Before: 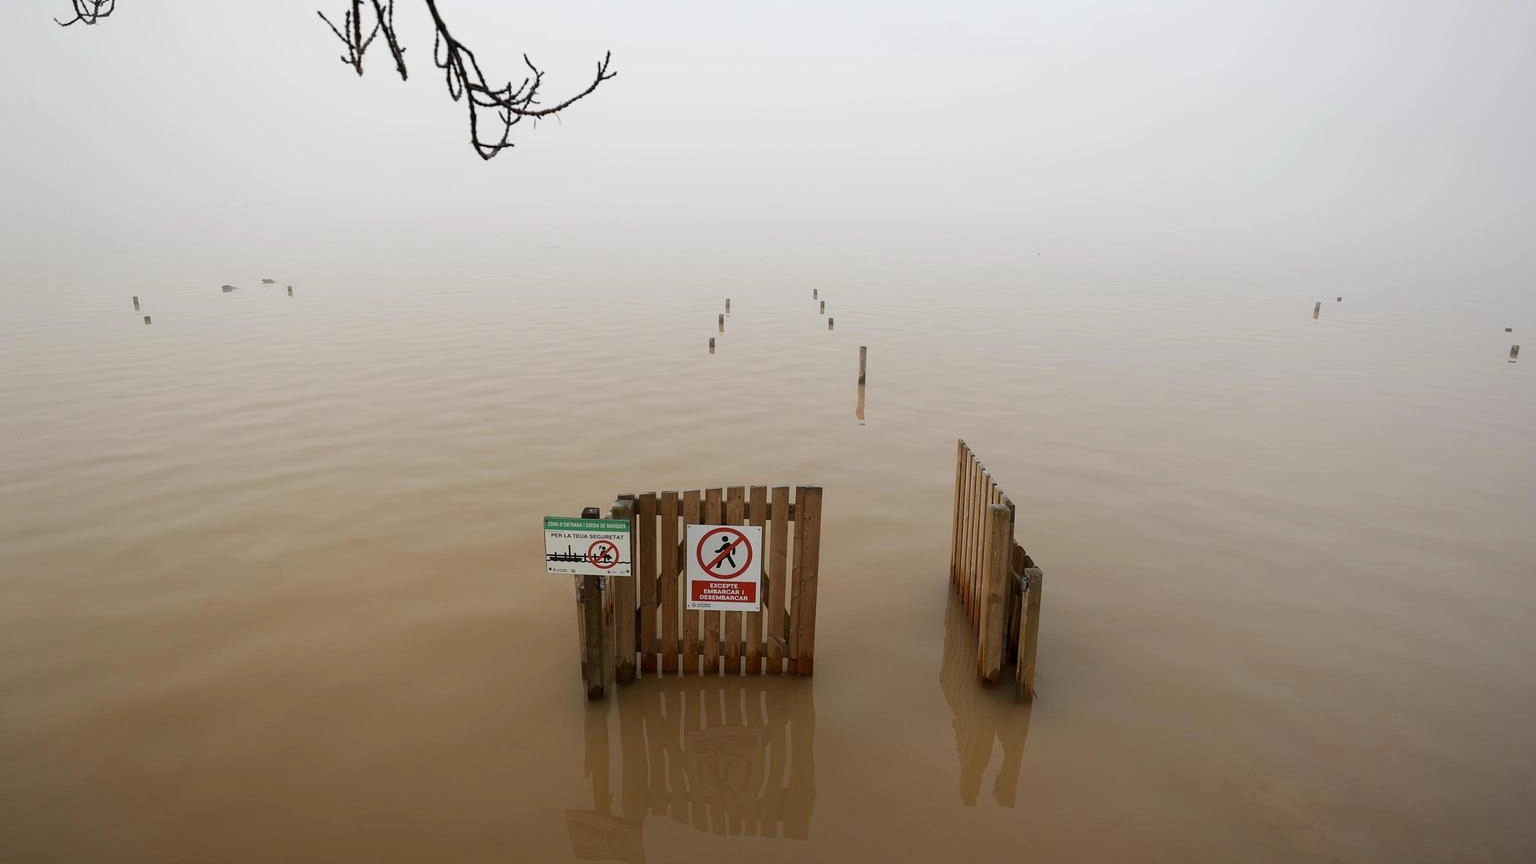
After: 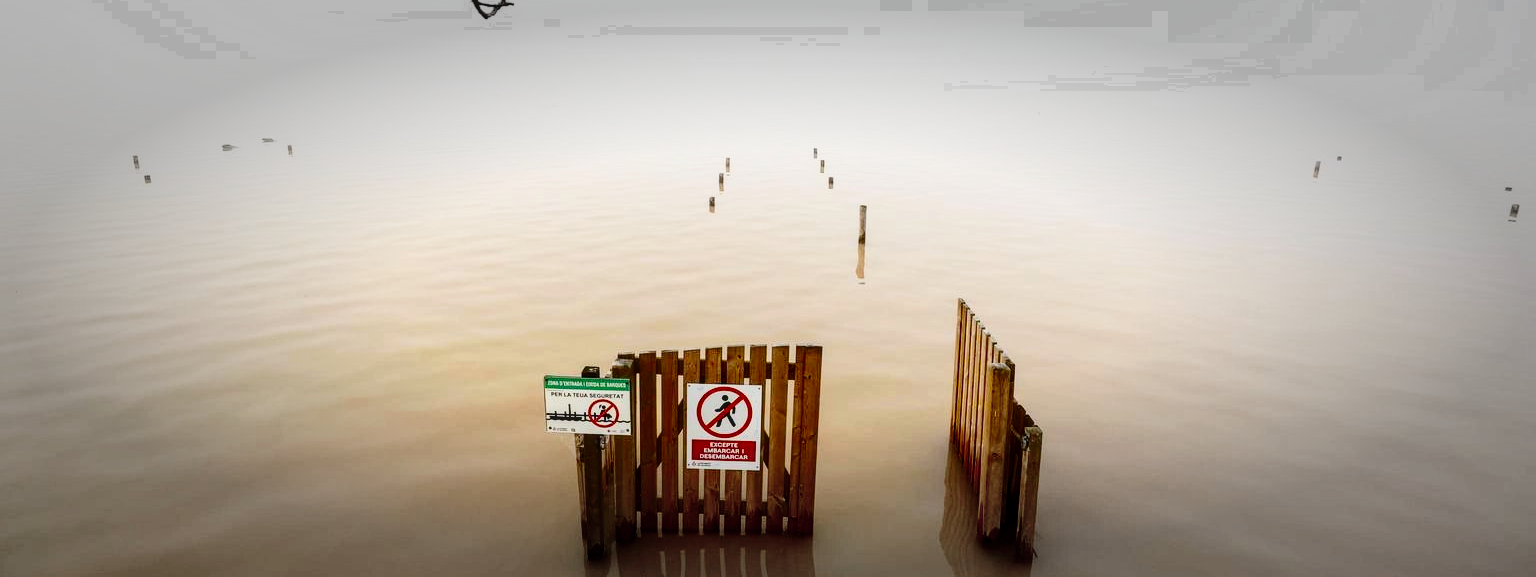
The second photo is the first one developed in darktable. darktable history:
crop: top 16.402%, bottom 16.701%
contrast brightness saturation: contrast 0.208, brightness -0.107, saturation 0.211
vignetting: fall-off start 48.52%, automatic ratio true, width/height ratio 1.289, unbound false
color balance rgb: perceptual saturation grading › global saturation 2.003%, perceptual saturation grading › highlights -1.551%, perceptual saturation grading › mid-tones 3.591%, perceptual saturation grading › shadows 7.901%, global vibrance 9.709%
local contrast: on, module defaults
base curve: curves: ch0 [(0, 0) (0.028, 0.03) (0.121, 0.232) (0.46, 0.748) (0.859, 0.968) (1, 1)], preserve colors none
color zones: curves: ch0 [(0, 0.5) (0.143, 0.5) (0.286, 0.5) (0.429, 0.5) (0.571, 0.5) (0.714, 0.476) (0.857, 0.5) (1, 0.5)]; ch2 [(0, 0.5) (0.143, 0.5) (0.286, 0.5) (0.429, 0.5) (0.571, 0.5) (0.714, 0.487) (0.857, 0.5) (1, 0.5)], process mode strong
